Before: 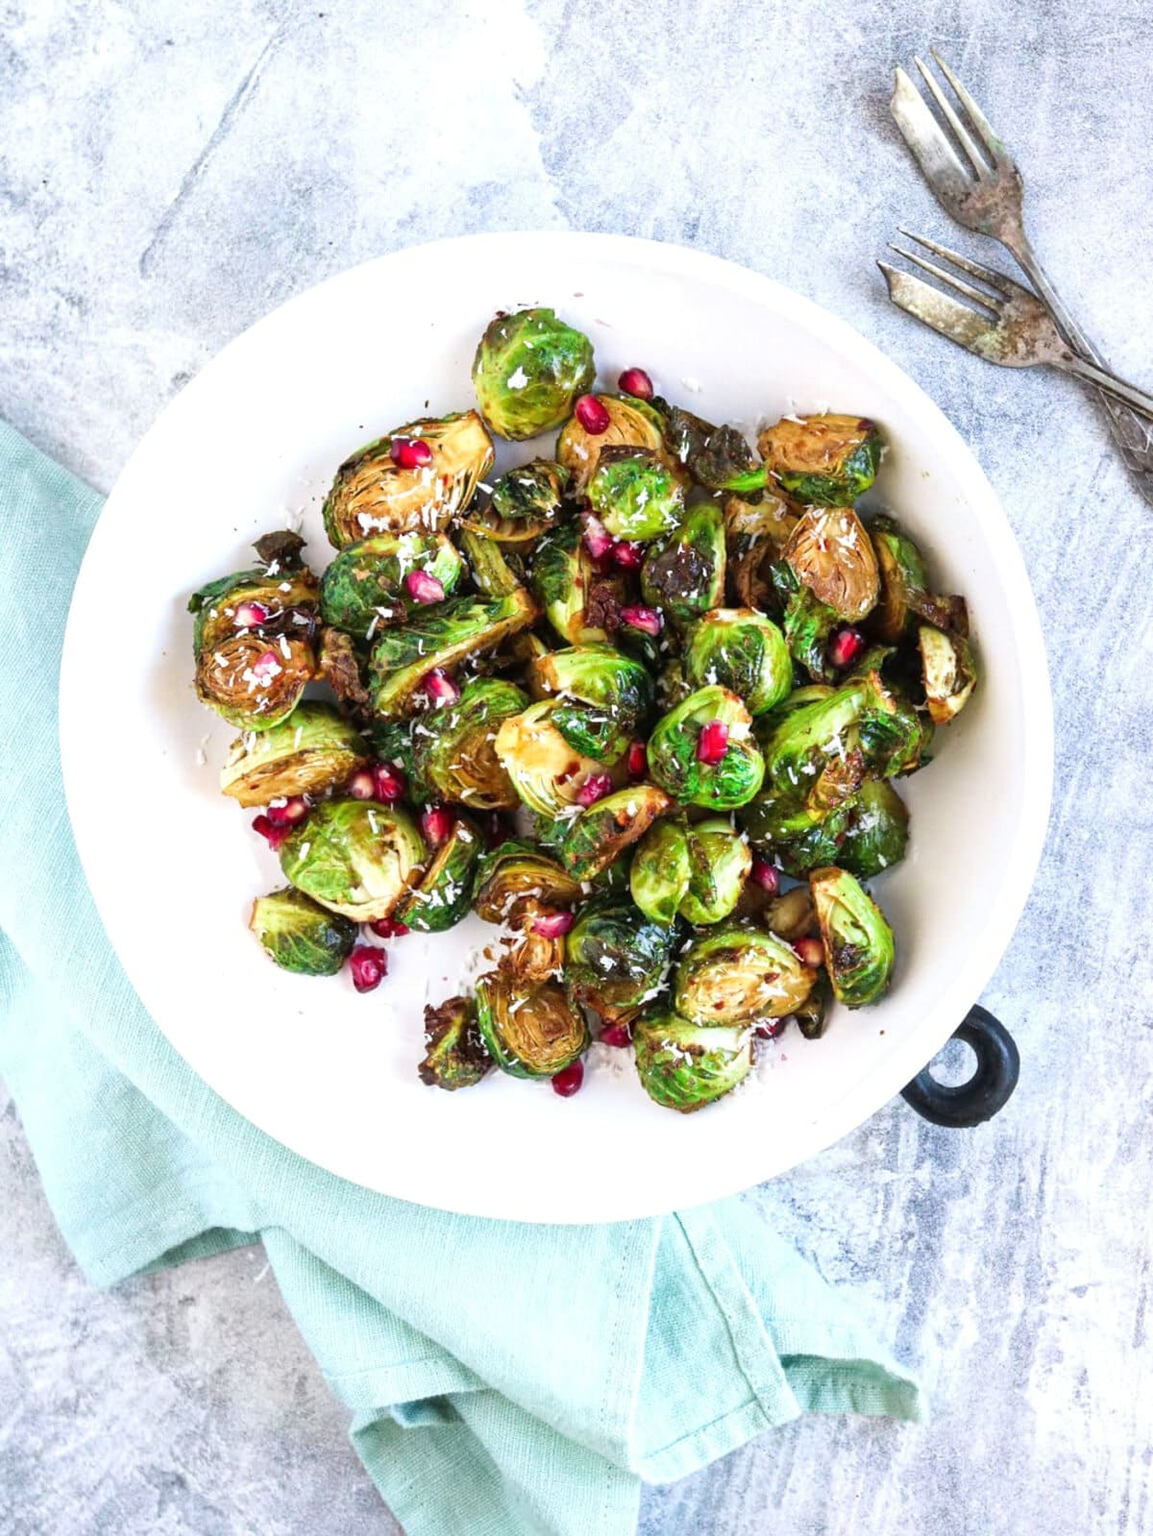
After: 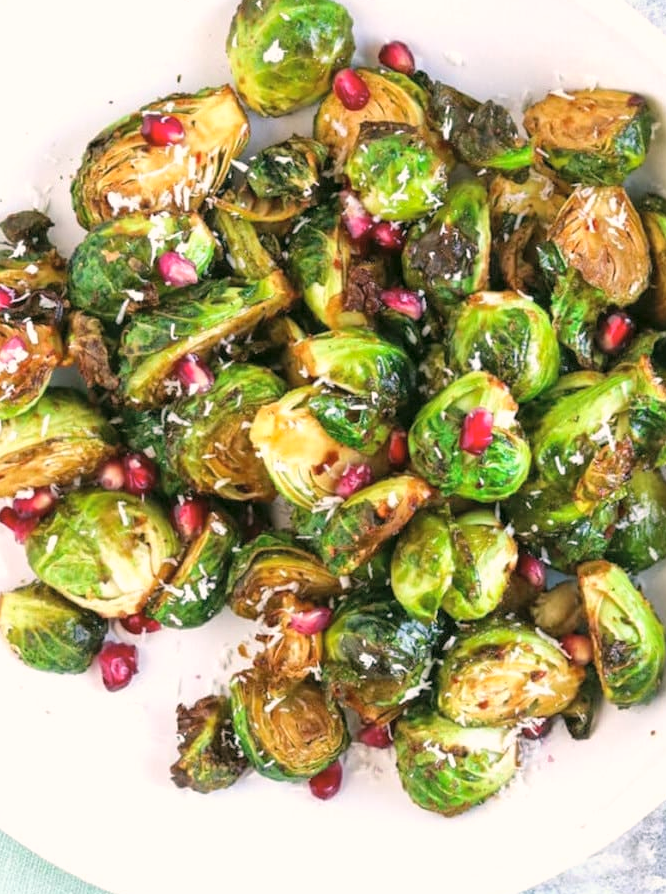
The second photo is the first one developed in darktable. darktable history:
crop and rotate: left 22.14%, top 21.509%, right 22.285%, bottom 22.531%
shadows and highlights: radius 127.19, shadows 21.17, highlights -22.81, low approximation 0.01
contrast brightness saturation: brightness 0.145
color correction: highlights a* 4.05, highlights b* 4.97, shadows a* -7.22, shadows b* 4.94
